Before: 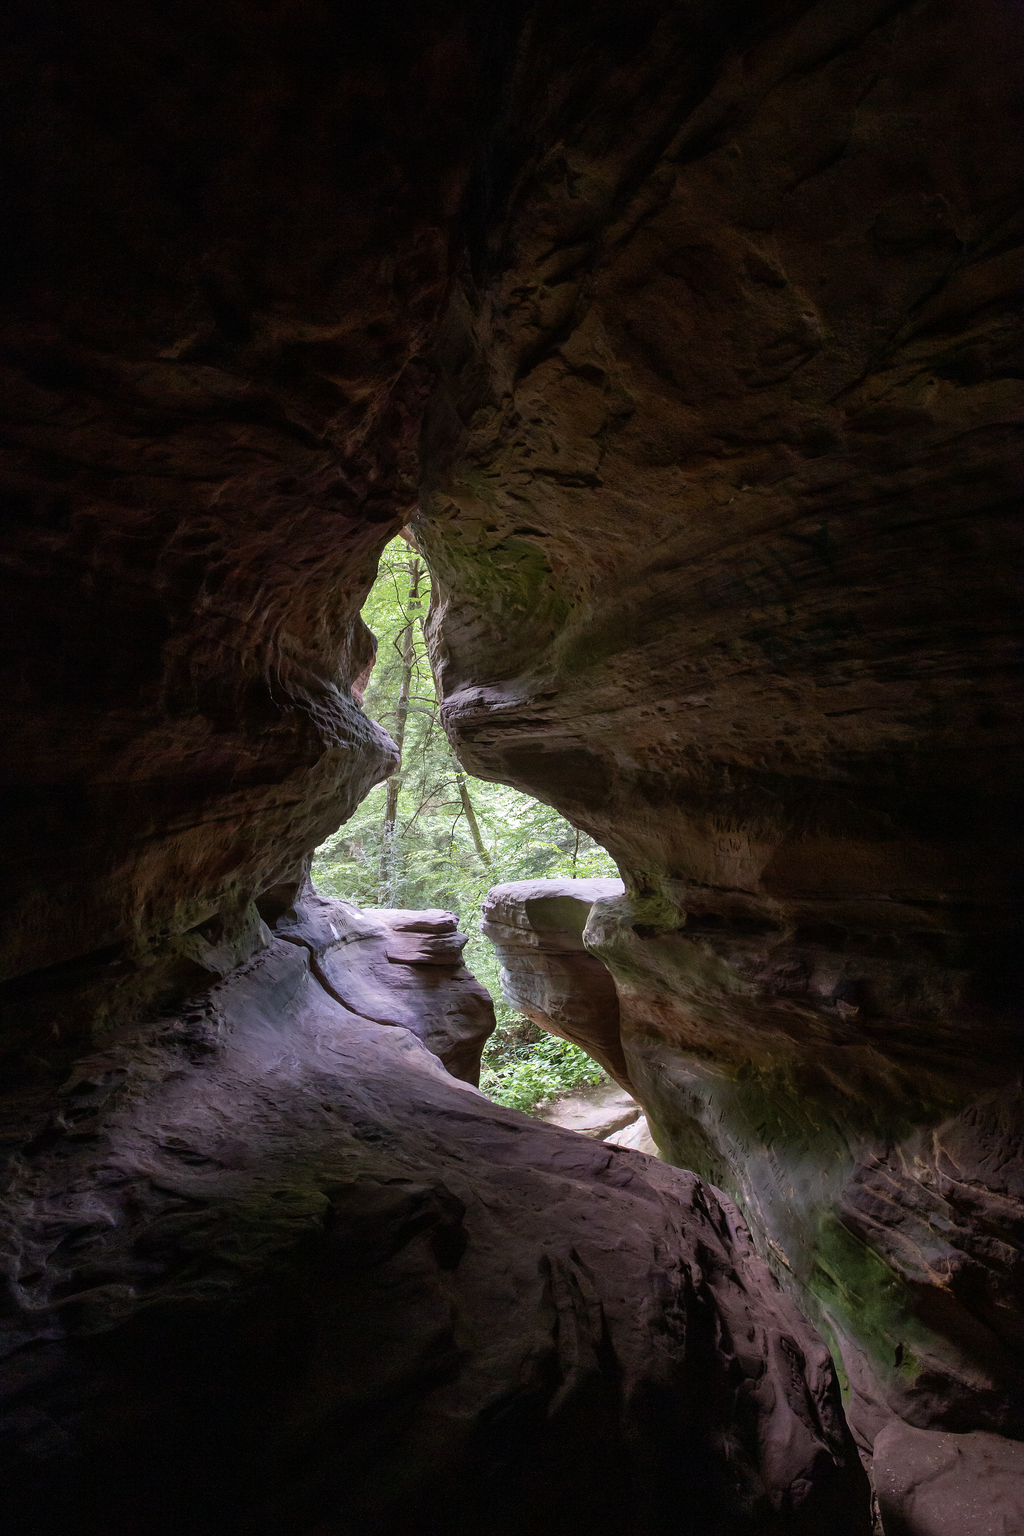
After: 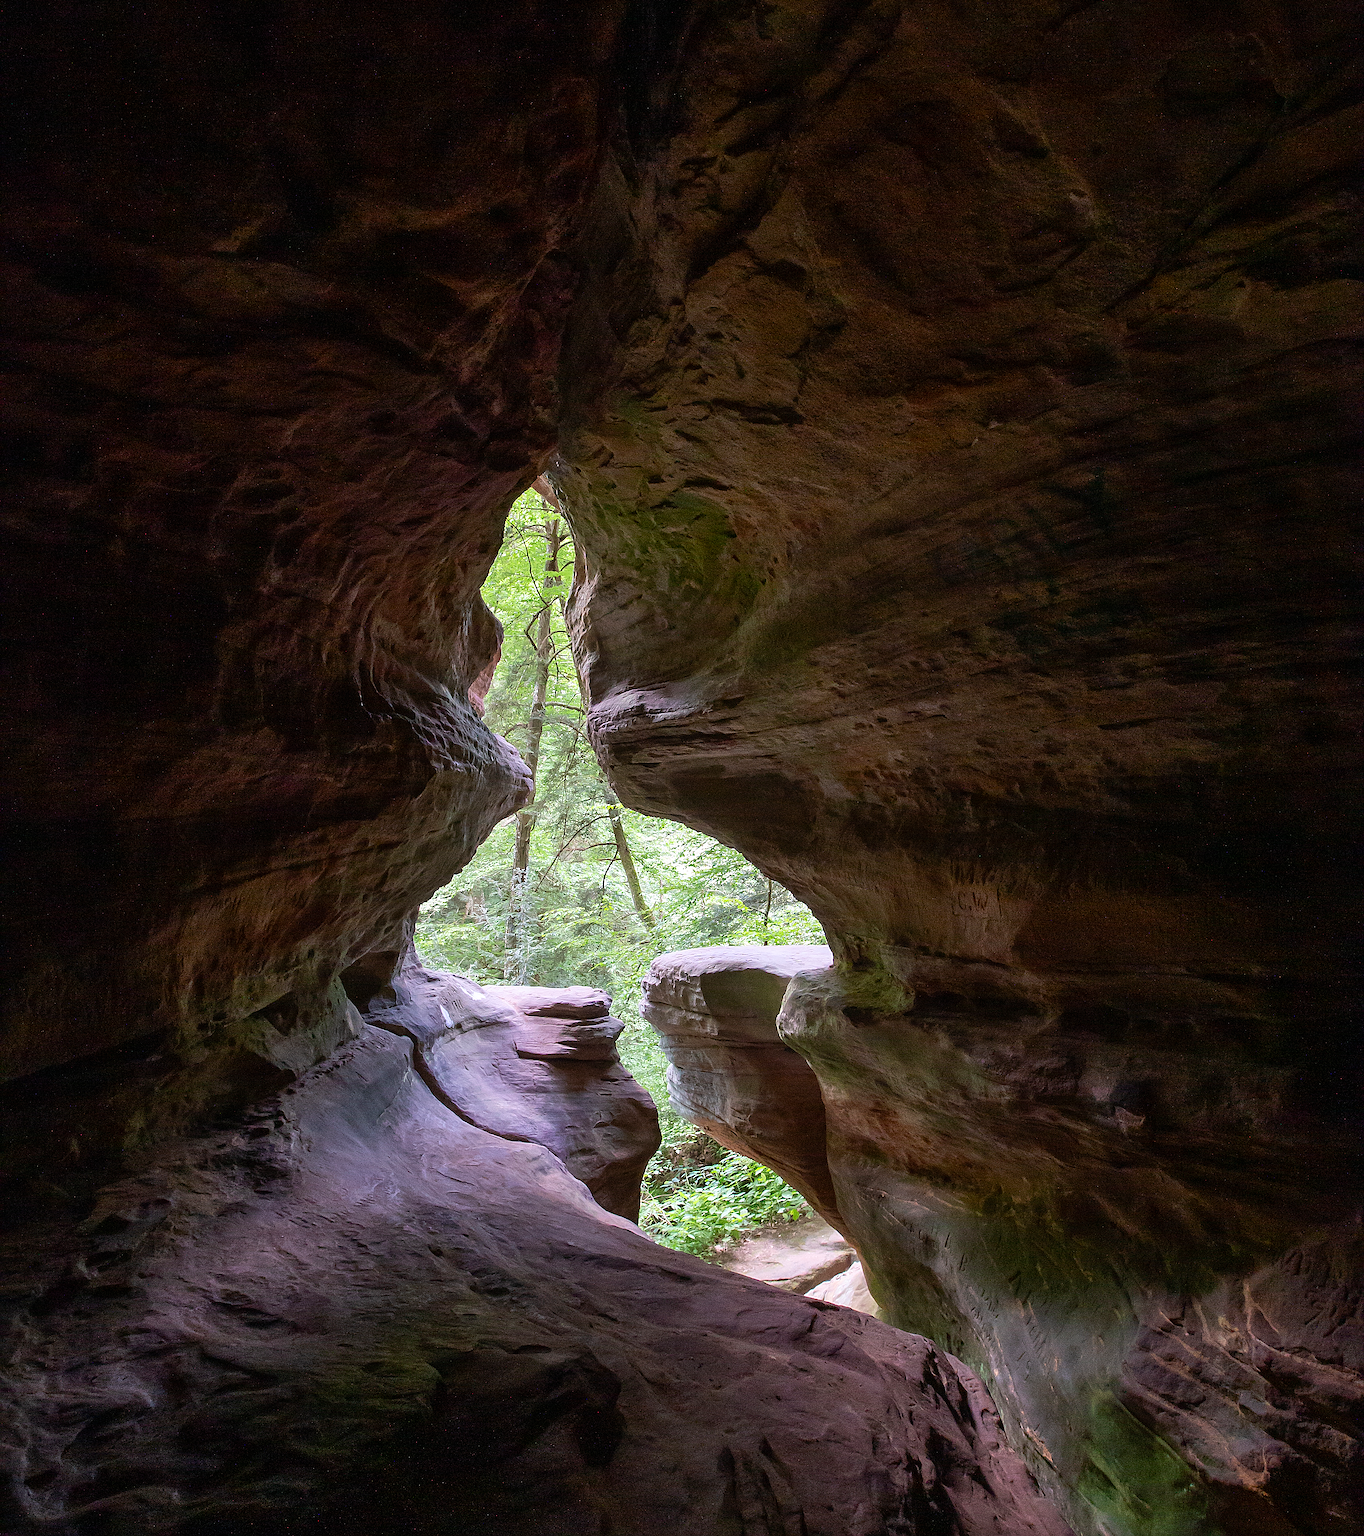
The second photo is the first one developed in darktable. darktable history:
sharpen: on, module defaults
crop: top 11.021%, bottom 13.928%
contrast brightness saturation: contrast 0.101, brightness 0.034, saturation 0.086
